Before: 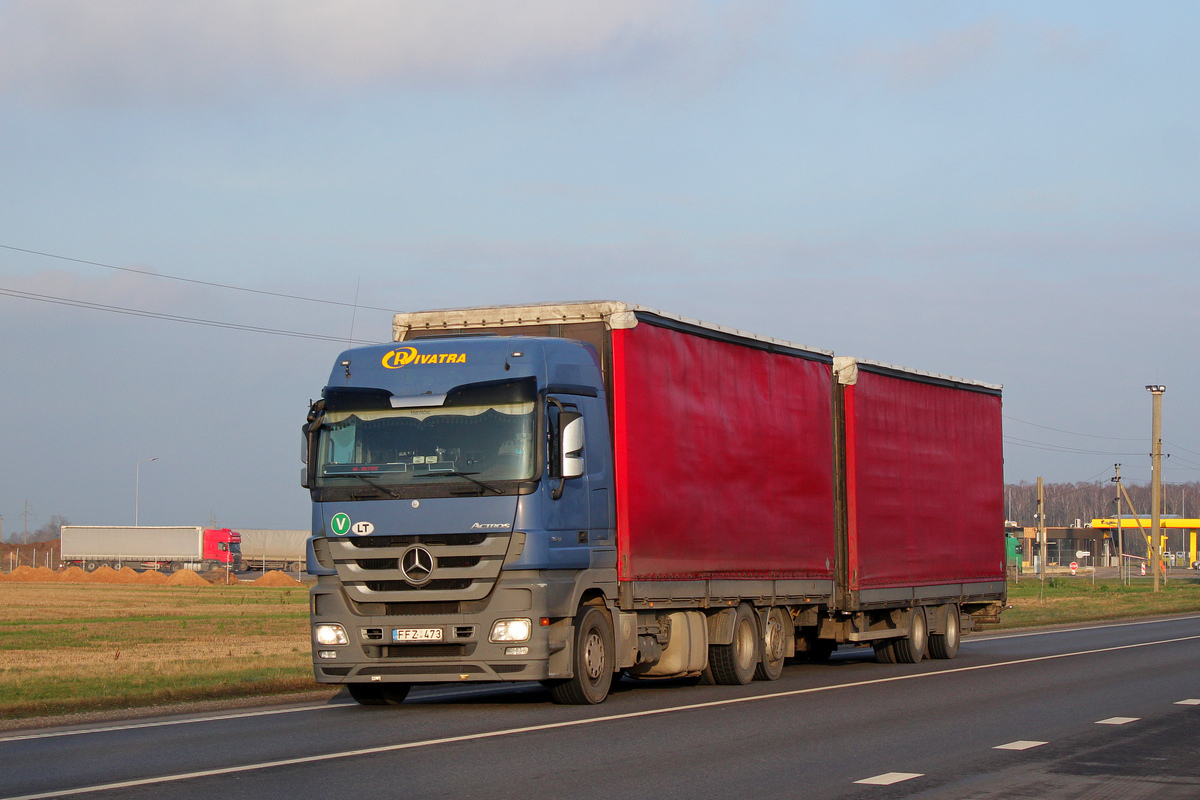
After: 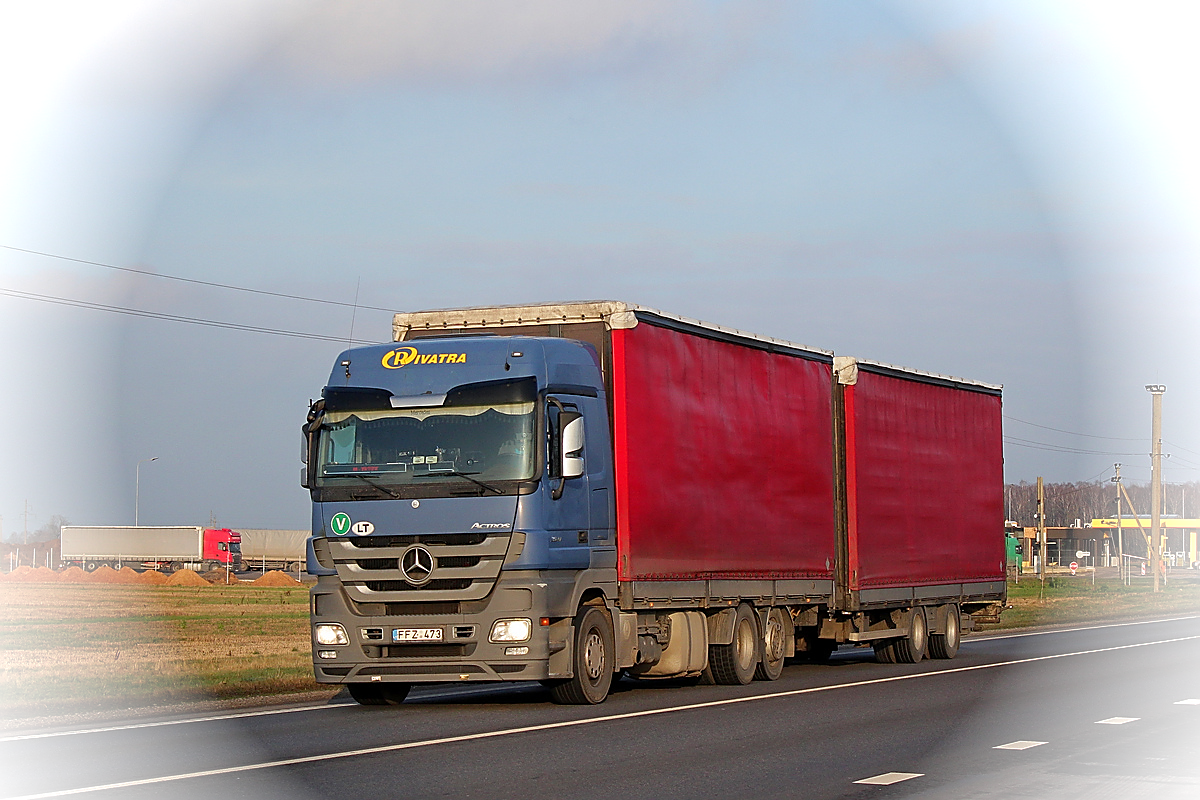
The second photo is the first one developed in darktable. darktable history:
vignetting: fall-off radius 44.86%, brightness 0.986, saturation -0.493
sharpen: radius 1.349, amount 1.262, threshold 0.839
